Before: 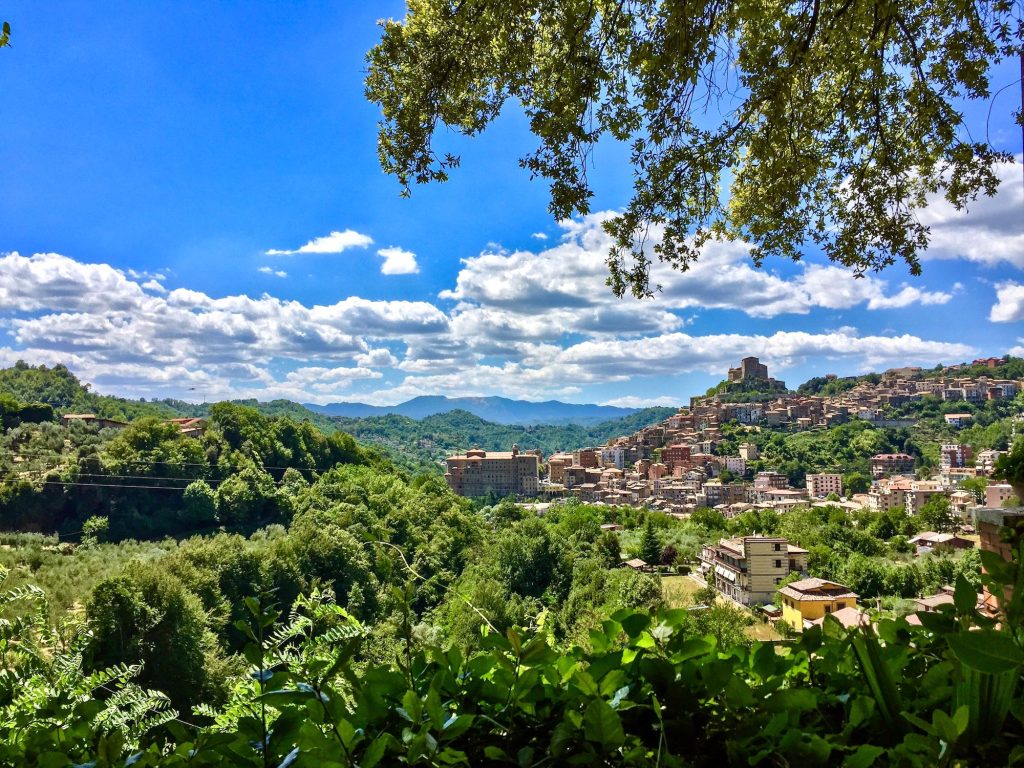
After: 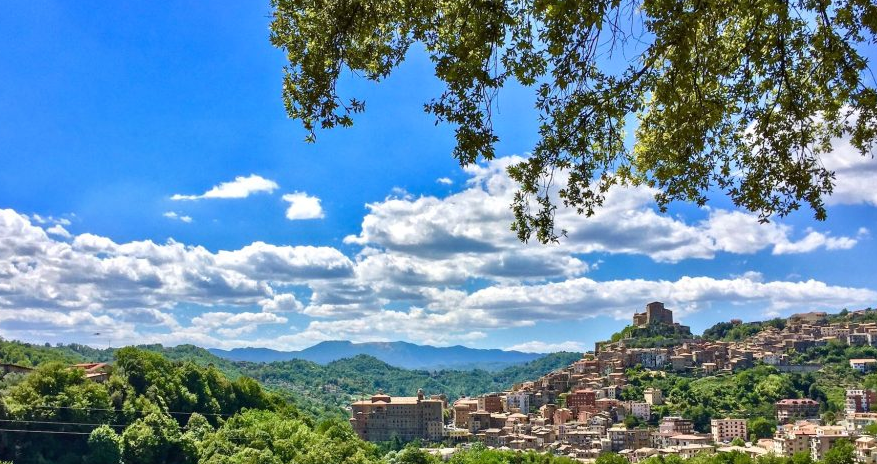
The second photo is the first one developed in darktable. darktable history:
crop and rotate: left 9.345%, top 7.22%, right 4.982%, bottom 32.331%
tone equalizer: on, module defaults
shadows and highlights: shadows 37.27, highlights -28.18, soften with gaussian
